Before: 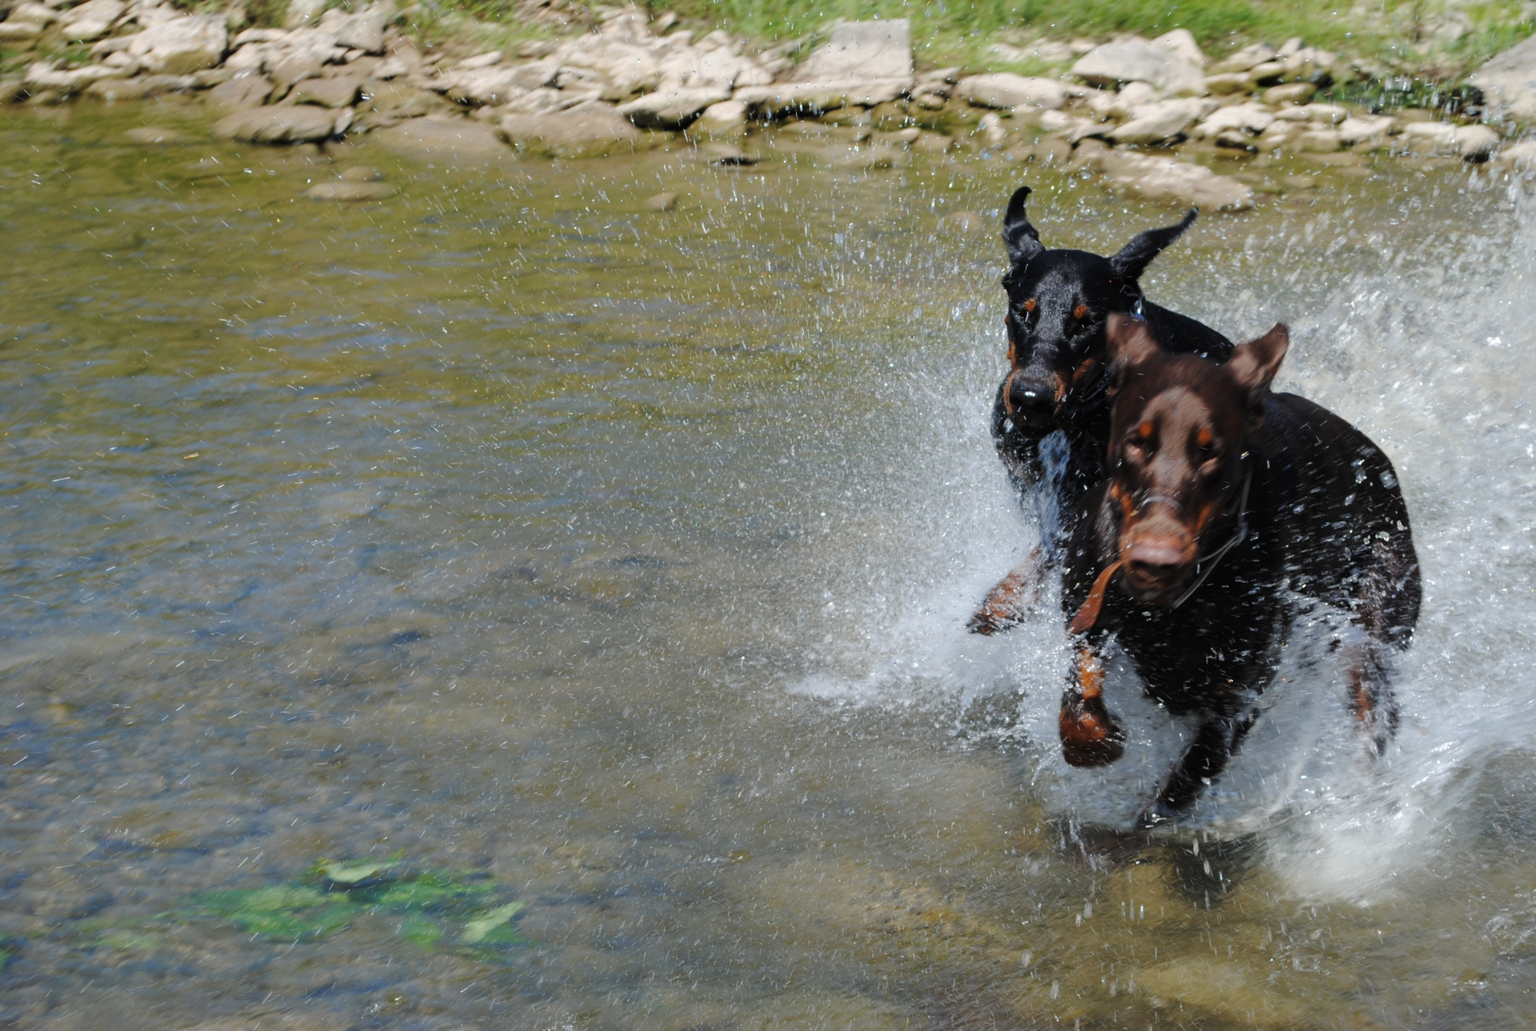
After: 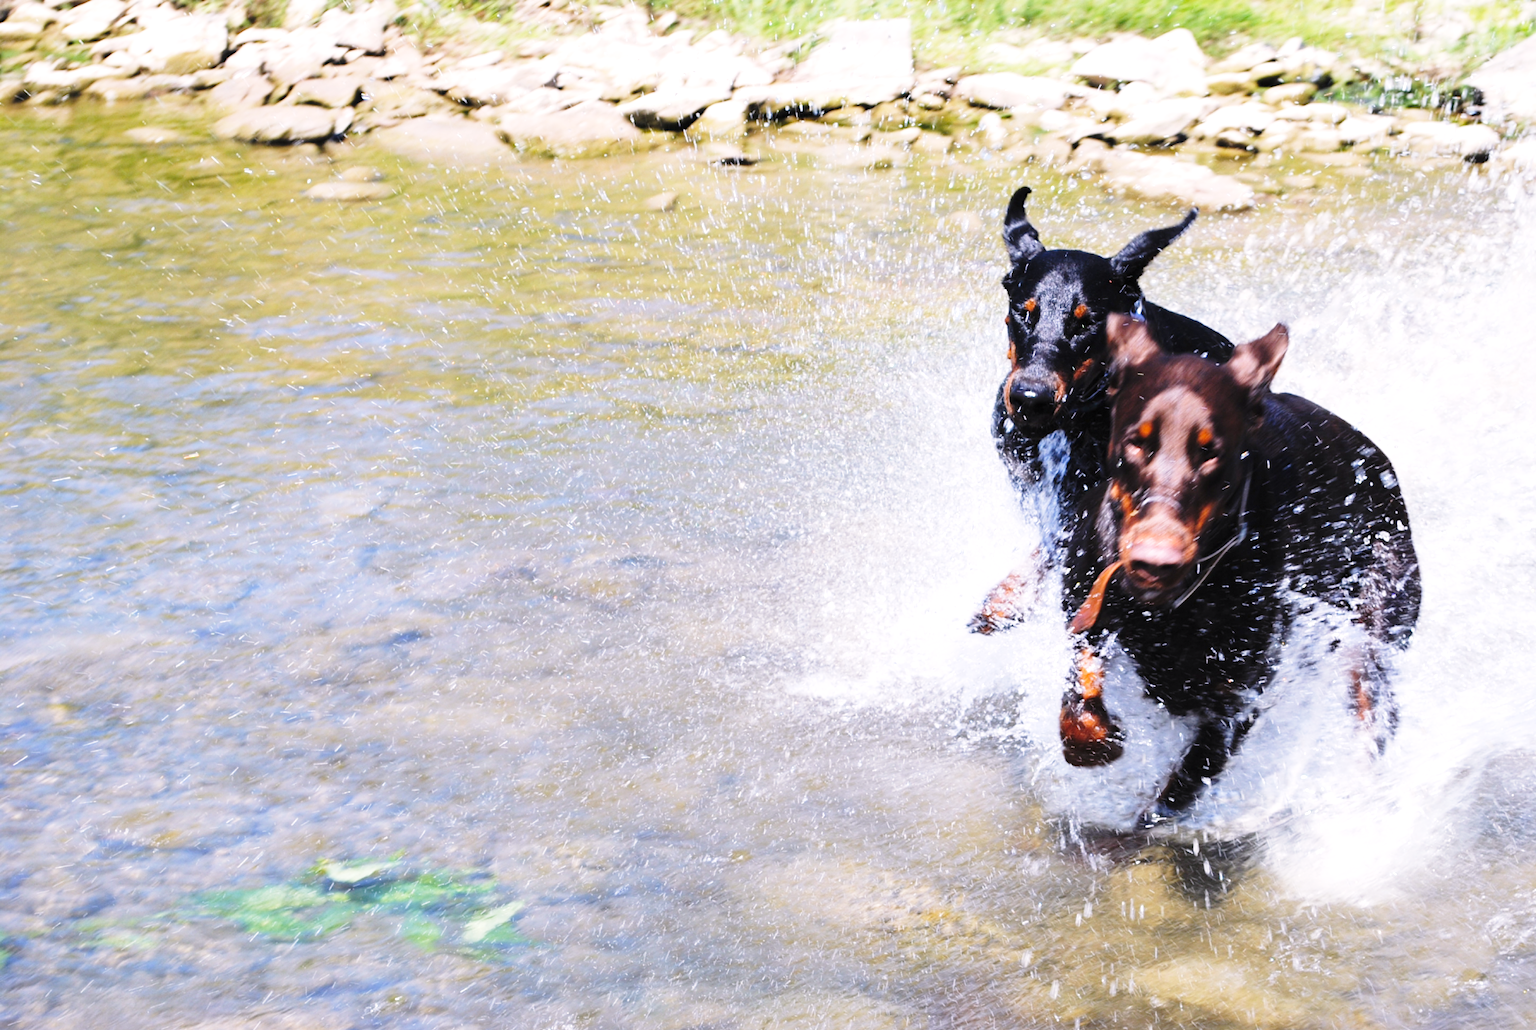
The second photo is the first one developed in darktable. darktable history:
color correction: highlights b* 3
exposure: exposure 0.781 EV, compensate highlight preservation false
white balance: red 1.042, blue 1.17
base curve: curves: ch0 [(0, 0) (0.028, 0.03) (0.121, 0.232) (0.46, 0.748) (0.859, 0.968) (1, 1)], preserve colors none
